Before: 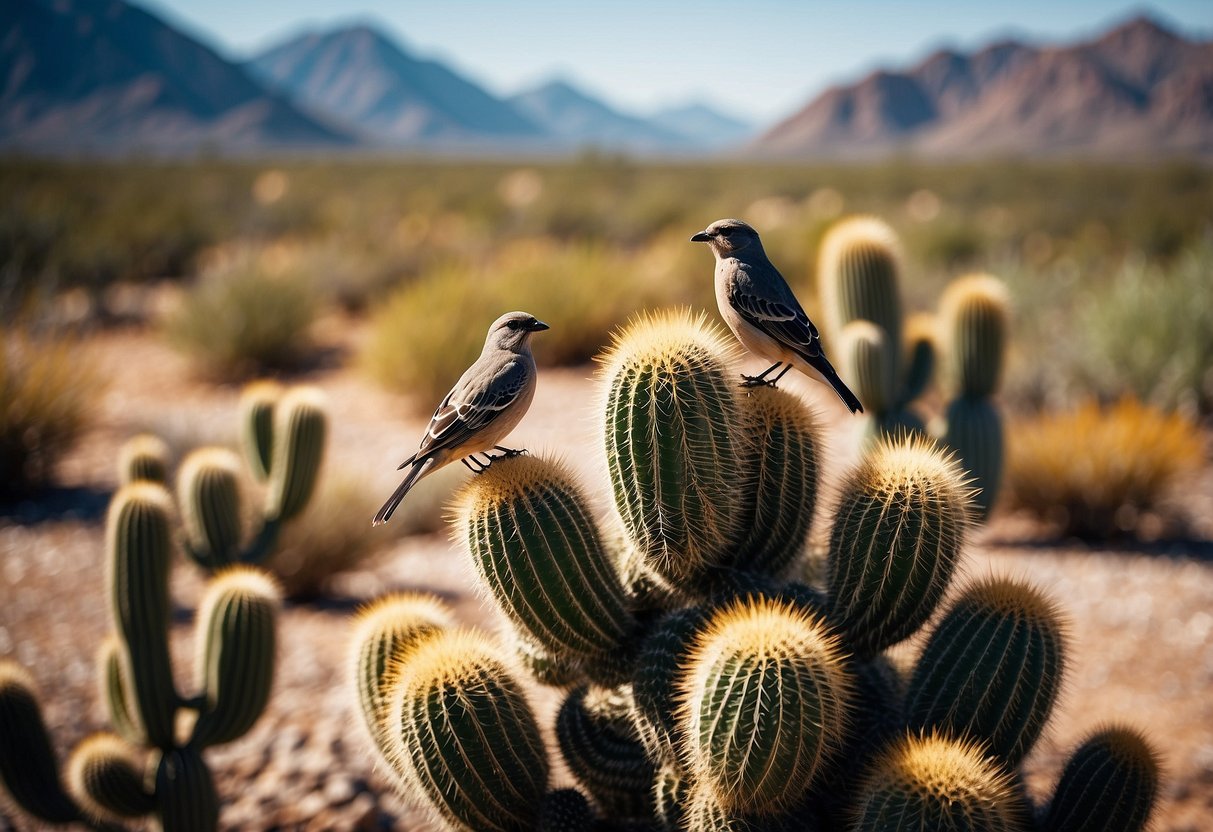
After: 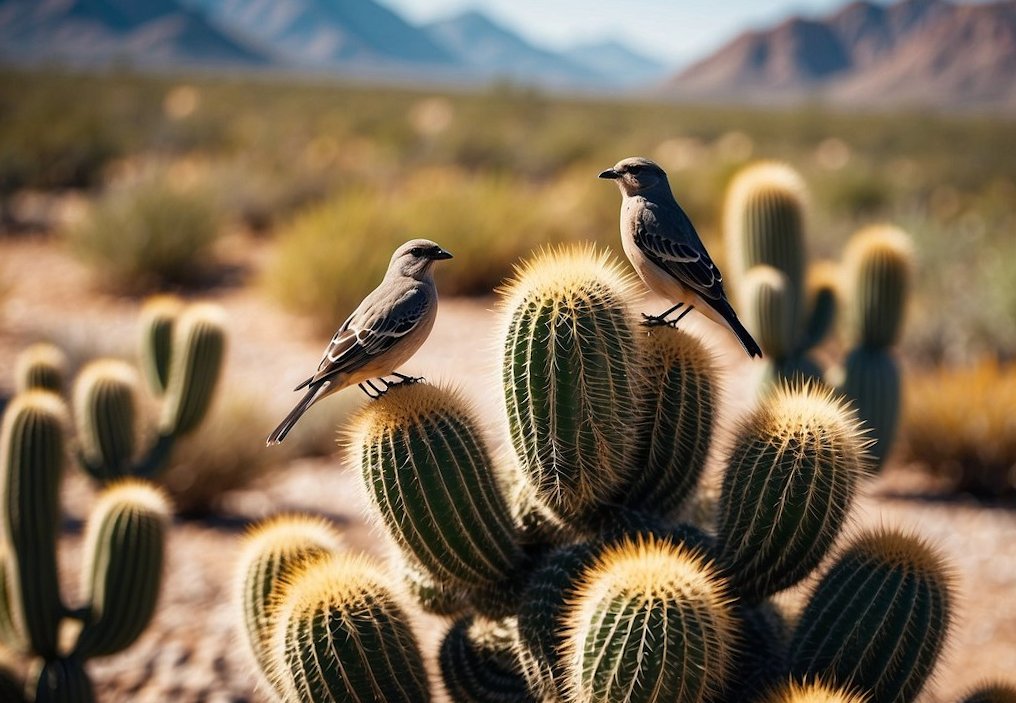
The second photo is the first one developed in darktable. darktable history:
crop and rotate: angle -2.9°, left 5.374%, top 5.166%, right 4.785%, bottom 4.132%
exposure: exposure 0.014 EV, compensate exposure bias true, compensate highlight preservation false
